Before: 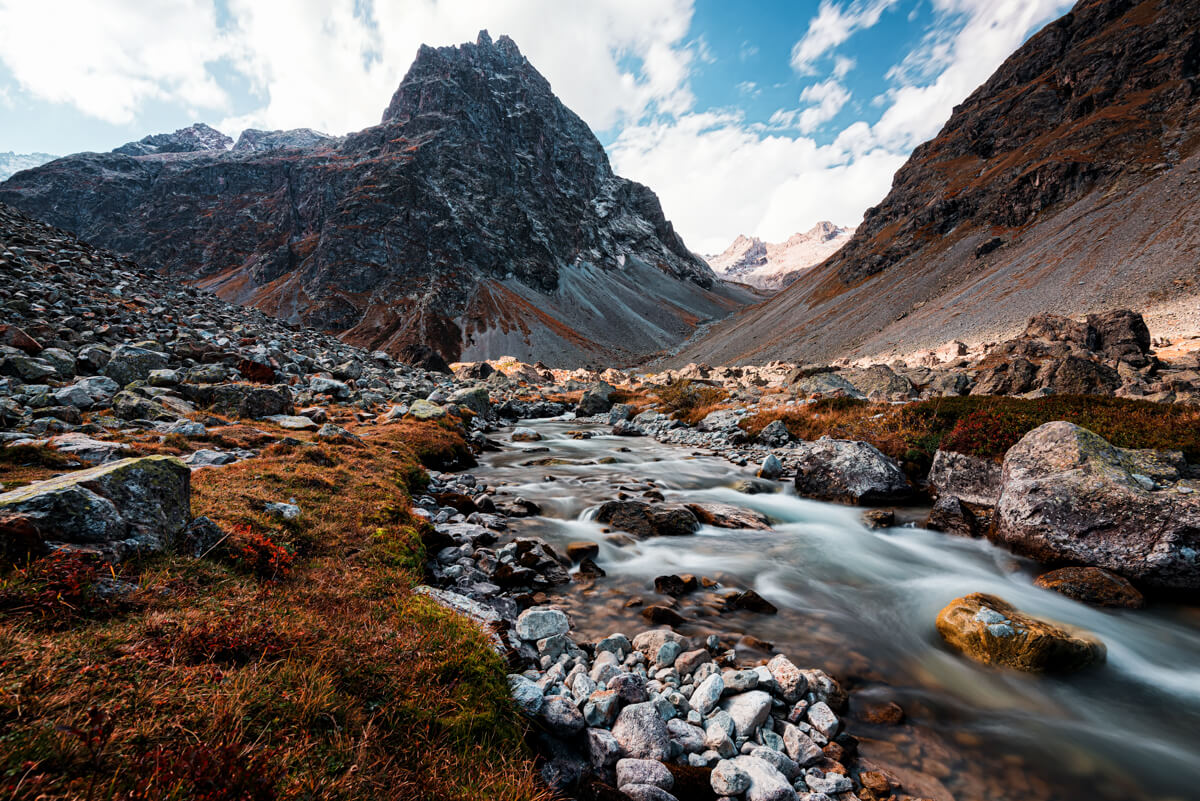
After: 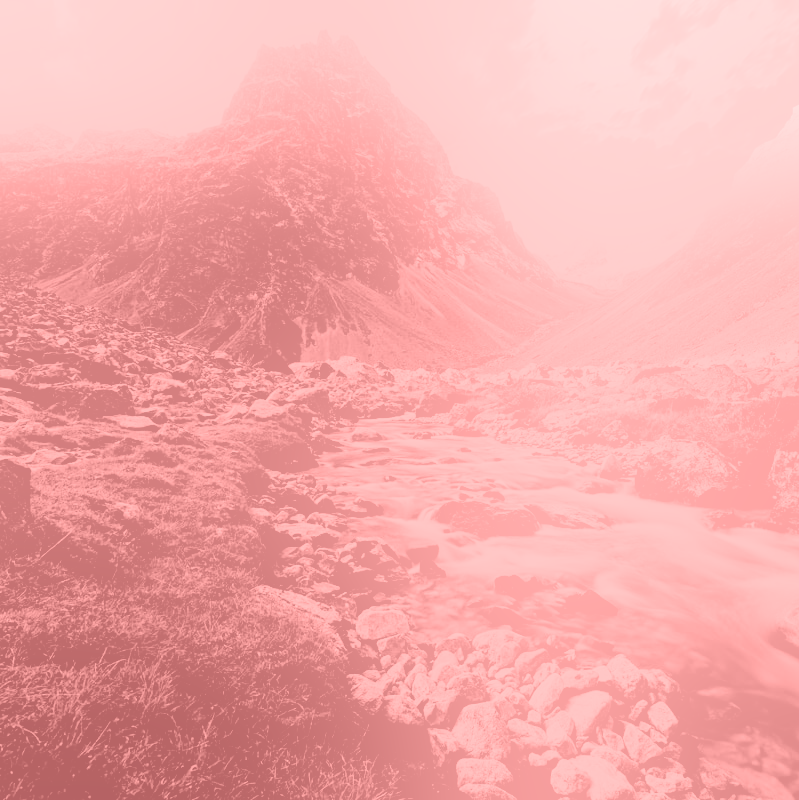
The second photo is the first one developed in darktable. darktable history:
crop and rotate: left 13.409%, right 19.924%
filmic rgb: black relative exposure -4.14 EV, white relative exposure 5.1 EV, hardness 2.11, contrast 1.165
color balance: mode lift, gamma, gain (sRGB)
color balance rgb: perceptual saturation grading › global saturation 25%, global vibrance 20%
colorize: saturation 51%, source mix 50.67%, lightness 50.67%
bloom: size 25%, threshold 5%, strength 90%
haze removal: compatibility mode true, adaptive false
